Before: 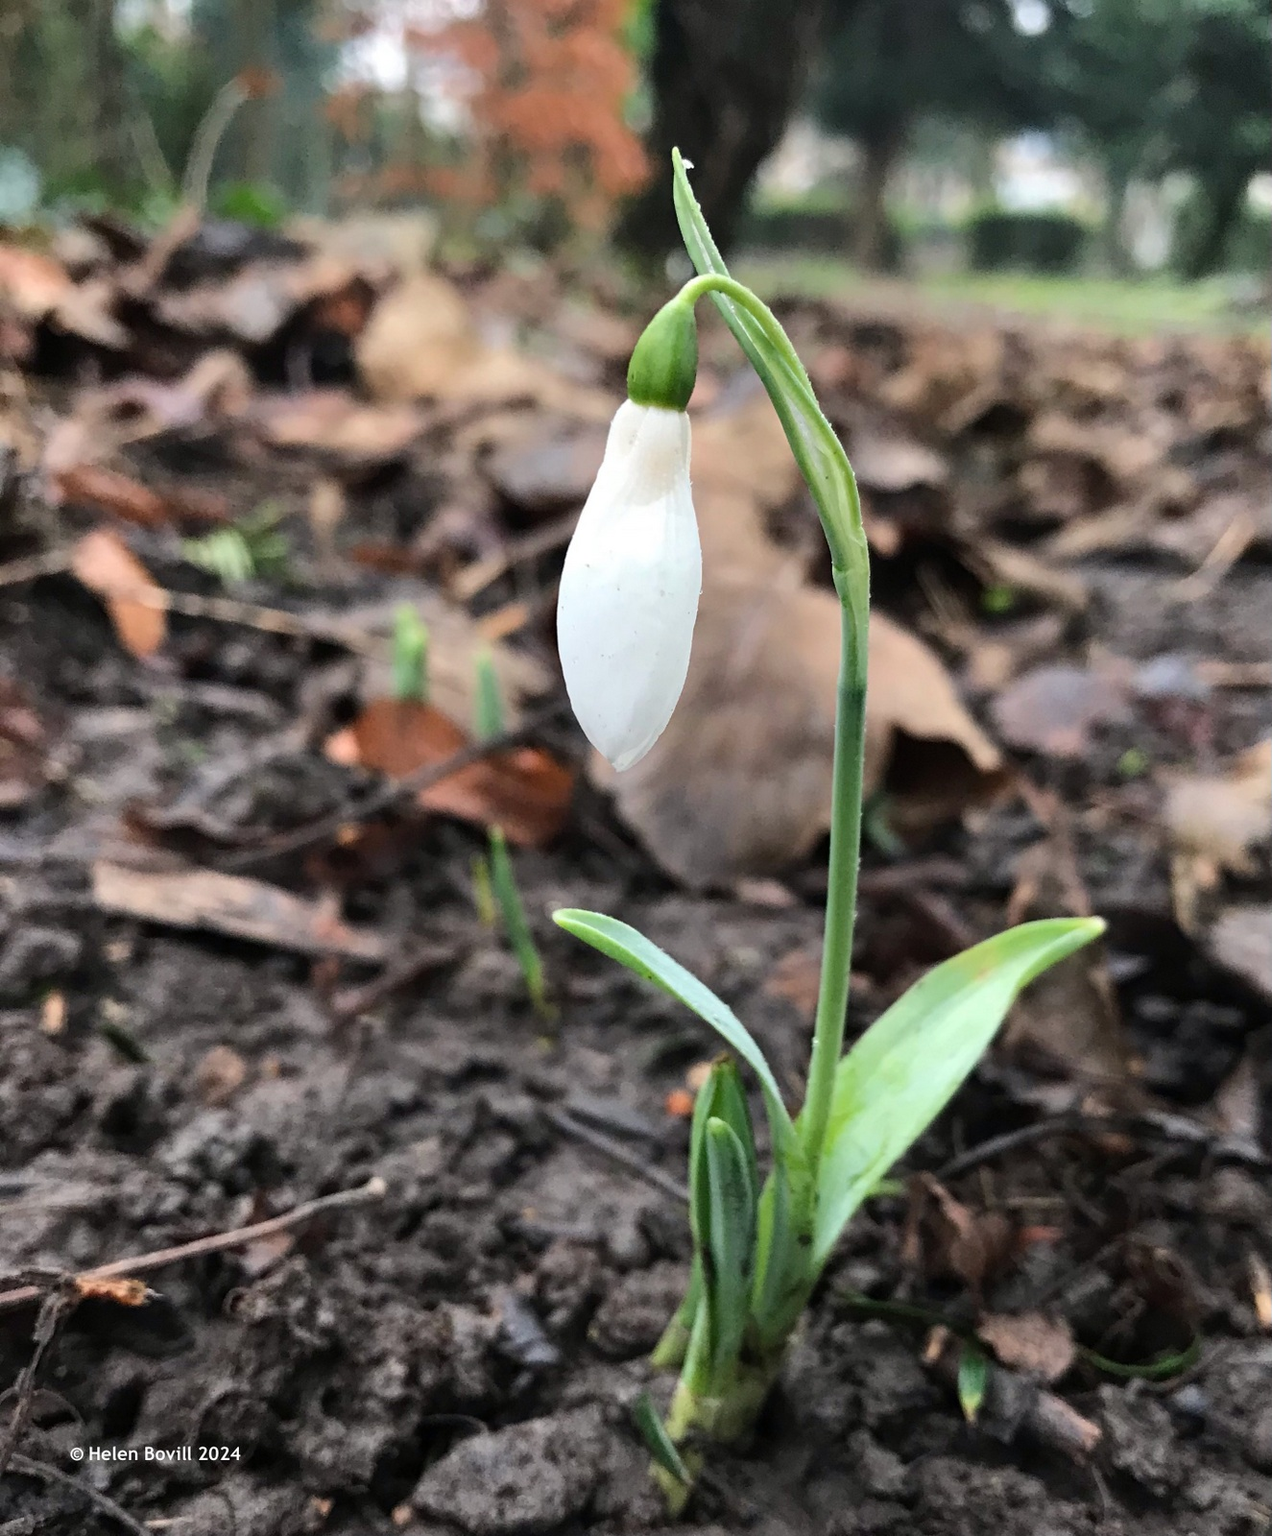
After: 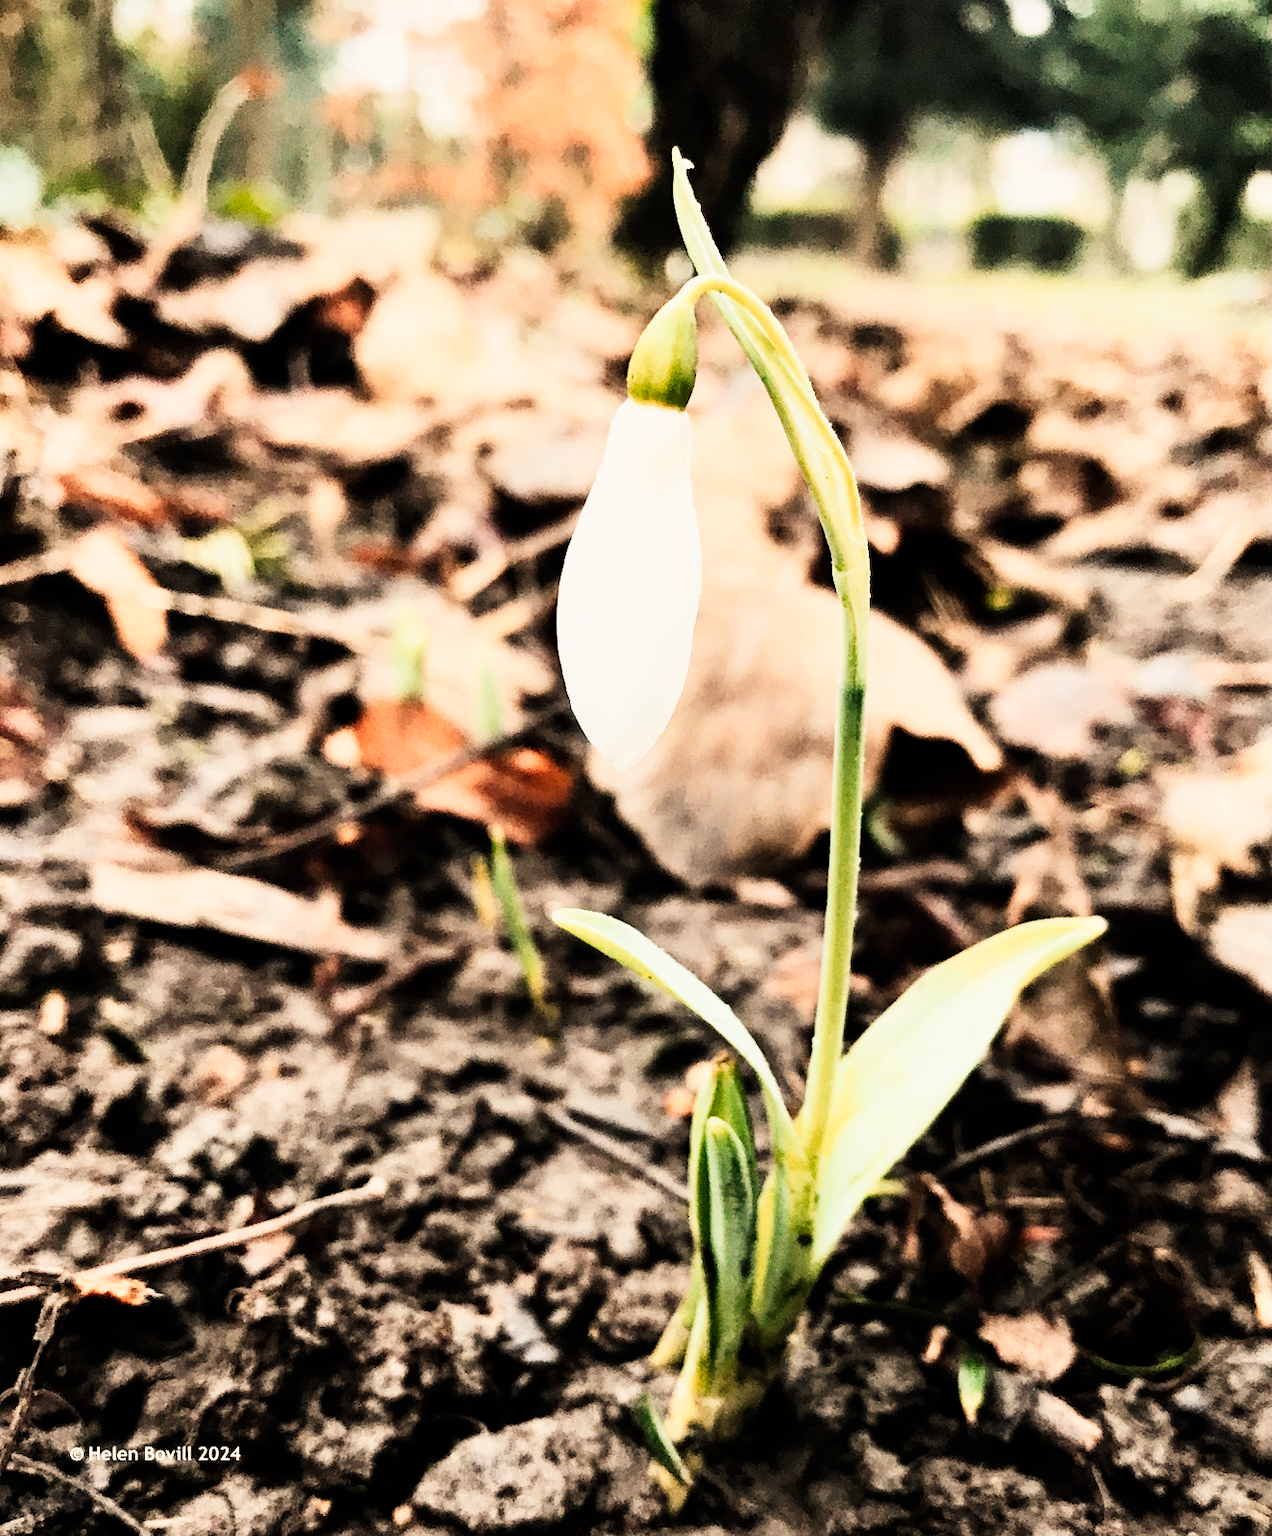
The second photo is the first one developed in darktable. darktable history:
tone curve: curves: ch0 [(0, 0) (0.004, 0.001) (0.133, 0.132) (0.325, 0.395) (0.455, 0.565) (0.832, 0.925) (1, 1)], color space Lab, linked channels, preserve colors none
white balance: red 1.123, blue 0.83
color zones: curves: ch2 [(0, 0.5) (0.143, 0.5) (0.286, 0.416) (0.429, 0.5) (0.571, 0.5) (0.714, 0.5) (0.857, 0.5) (1, 0.5)]
exposure: exposure 0.6 EV, compensate highlight preservation false
tone equalizer: -8 EV -0.75 EV, -7 EV -0.7 EV, -6 EV -0.6 EV, -5 EV -0.4 EV, -3 EV 0.4 EV, -2 EV 0.6 EV, -1 EV 0.7 EV, +0 EV 0.75 EV, edges refinement/feathering 500, mask exposure compensation -1.57 EV, preserve details no
sigmoid: skew -0.2, preserve hue 0%, red attenuation 0.1, red rotation 0.035, green attenuation 0.1, green rotation -0.017, blue attenuation 0.15, blue rotation -0.052, base primaries Rec2020
